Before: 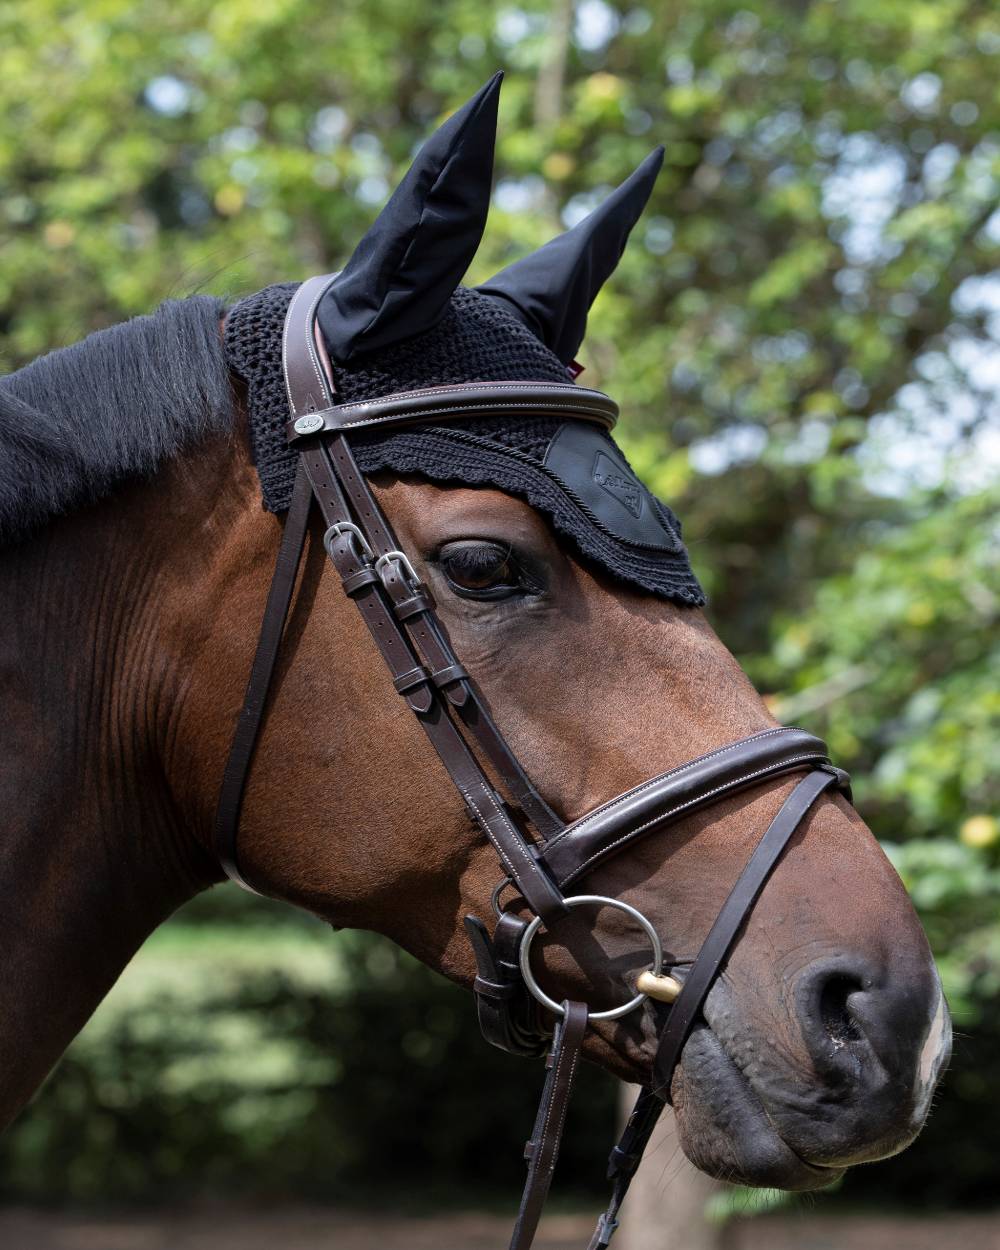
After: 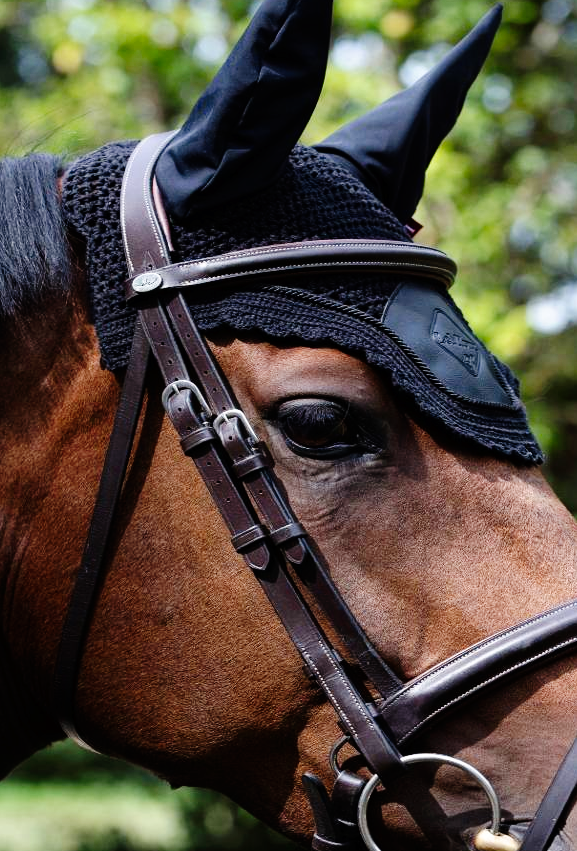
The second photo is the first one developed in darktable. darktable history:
tone curve: curves: ch0 [(0, 0) (0.003, 0.003) (0.011, 0.005) (0.025, 0.008) (0.044, 0.012) (0.069, 0.02) (0.1, 0.031) (0.136, 0.047) (0.177, 0.088) (0.224, 0.141) (0.277, 0.222) (0.335, 0.32) (0.399, 0.422) (0.468, 0.523) (0.543, 0.623) (0.623, 0.716) (0.709, 0.796) (0.801, 0.878) (0.898, 0.957) (1, 1)], preserve colors none
crop: left 16.205%, top 11.421%, right 26.068%, bottom 20.433%
